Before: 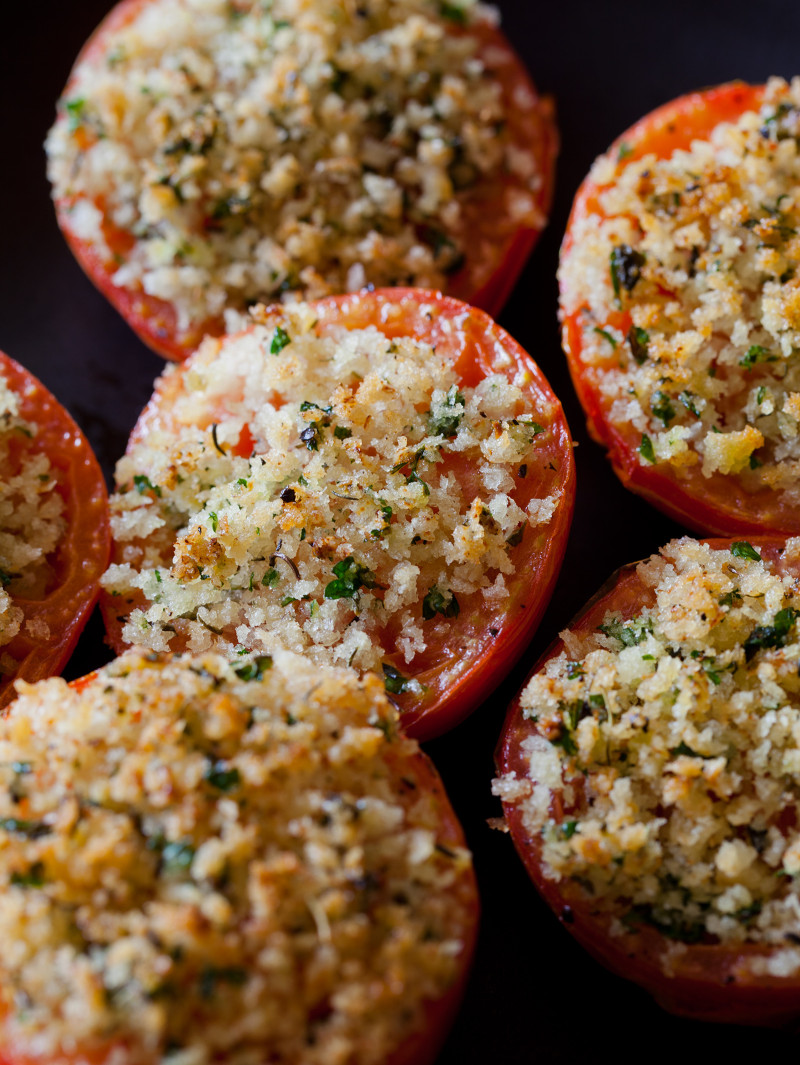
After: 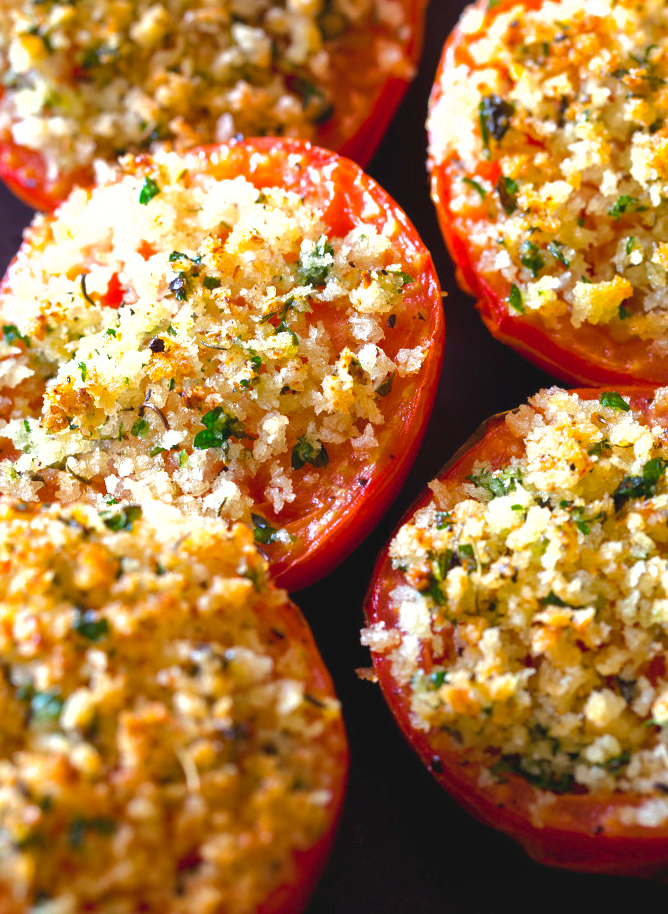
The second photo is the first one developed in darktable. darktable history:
color balance rgb: perceptual saturation grading › global saturation 19.882%, perceptual brilliance grading › global brilliance 2.33%, perceptual brilliance grading › highlights -3.864%
crop: left 16.488%, top 14.094%
exposure: black level correction -0.002, exposure 1.111 EV, compensate highlight preservation false
shadows and highlights: on, module defaults
